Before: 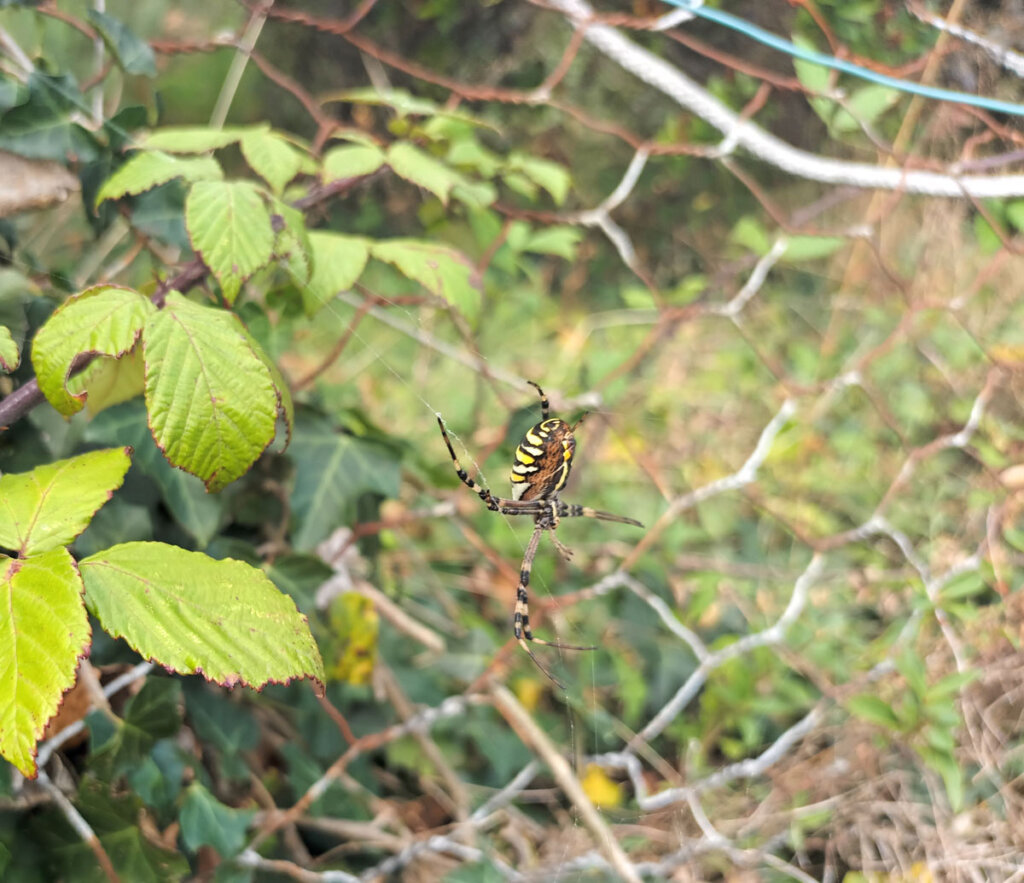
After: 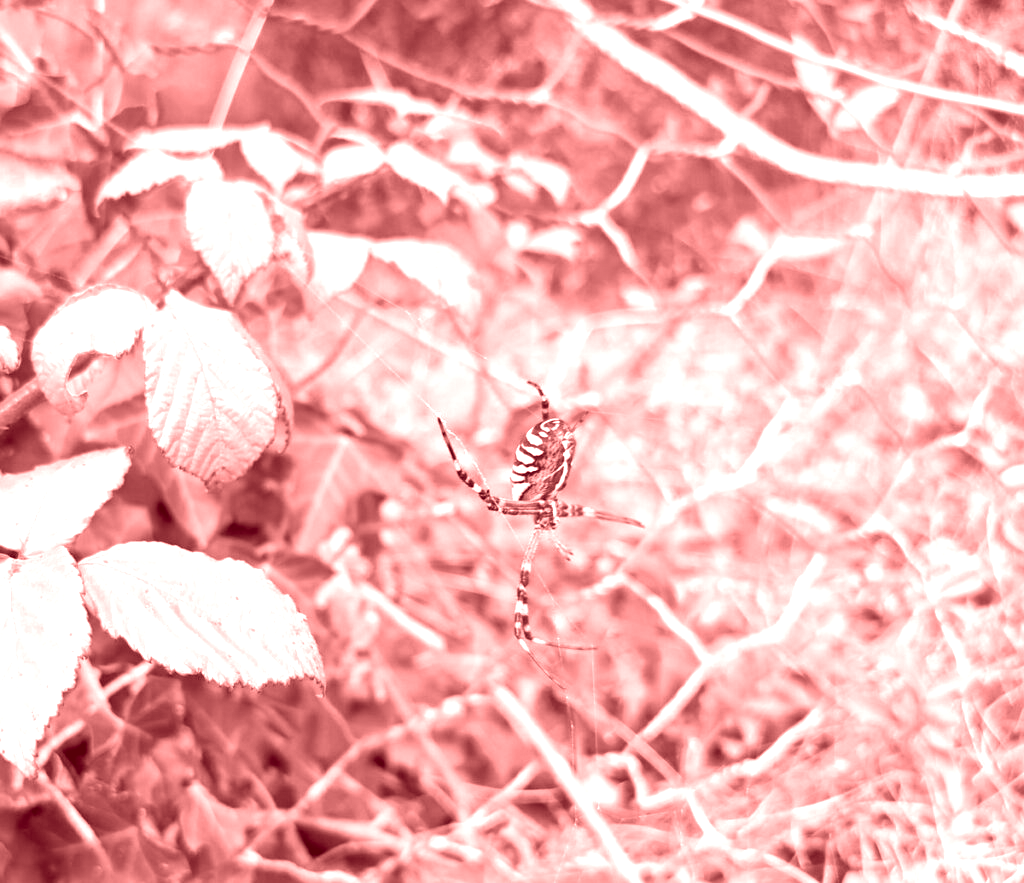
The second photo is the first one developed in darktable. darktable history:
local contrast: mode bilateral grid, contrast 30, coarseness 25, midtone range 0.2
exposure: exposure 0.6 EV, compensate highlight preservation false
colorize: saturation 60%, source mix 100%
